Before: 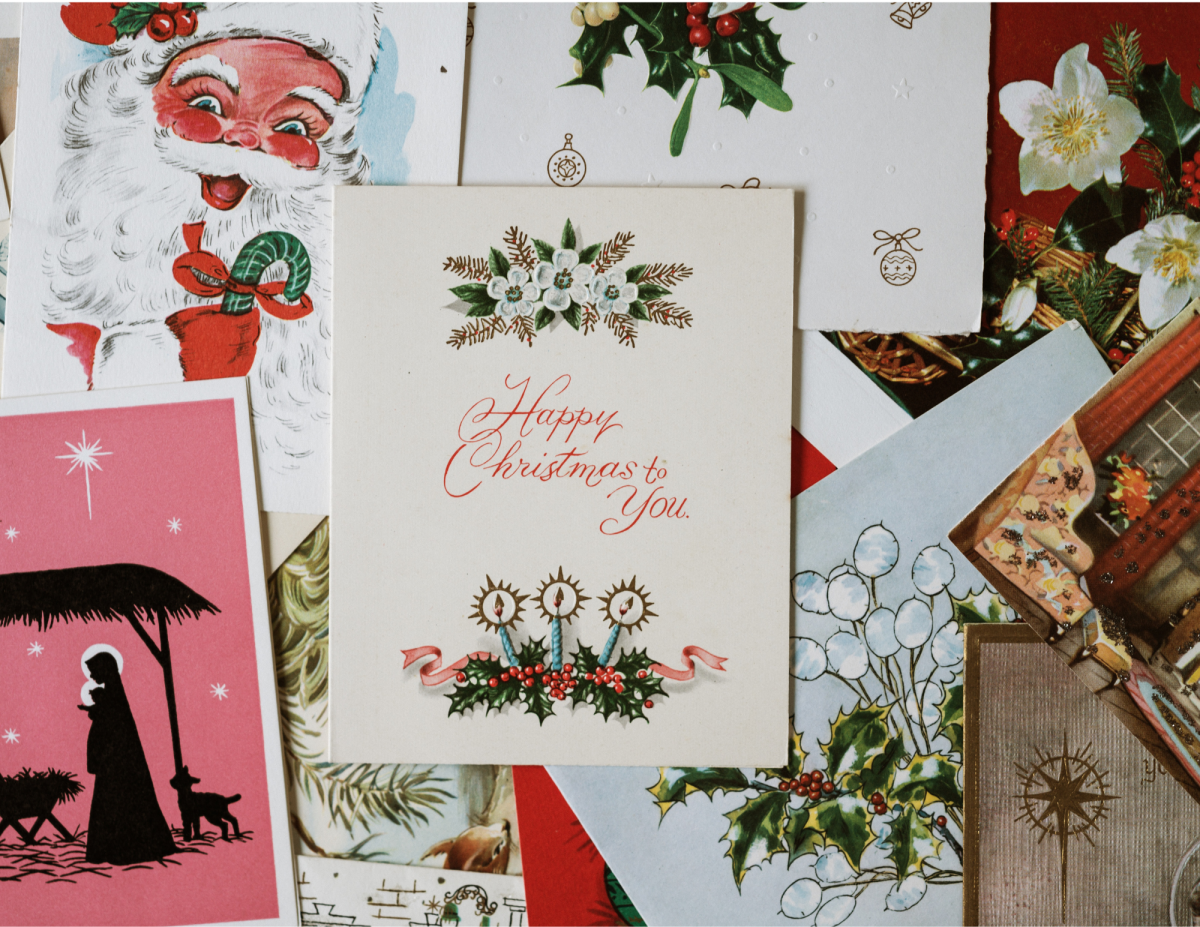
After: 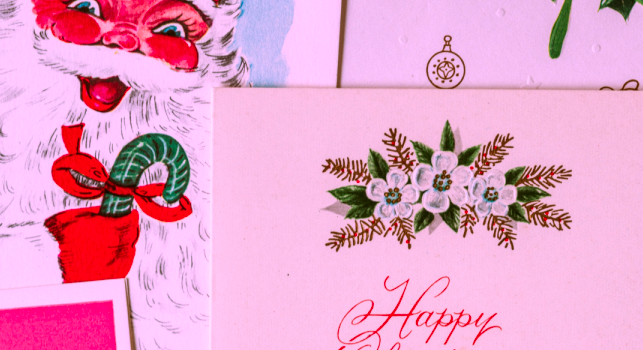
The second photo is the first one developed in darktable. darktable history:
crop: left 10.121%, top 10.631%, right 36.218%, bottom 51.526%
local contrast: on, module defaults
color correction: highlights a* 19.5, highlights b* -11.53, saturation 1.69
